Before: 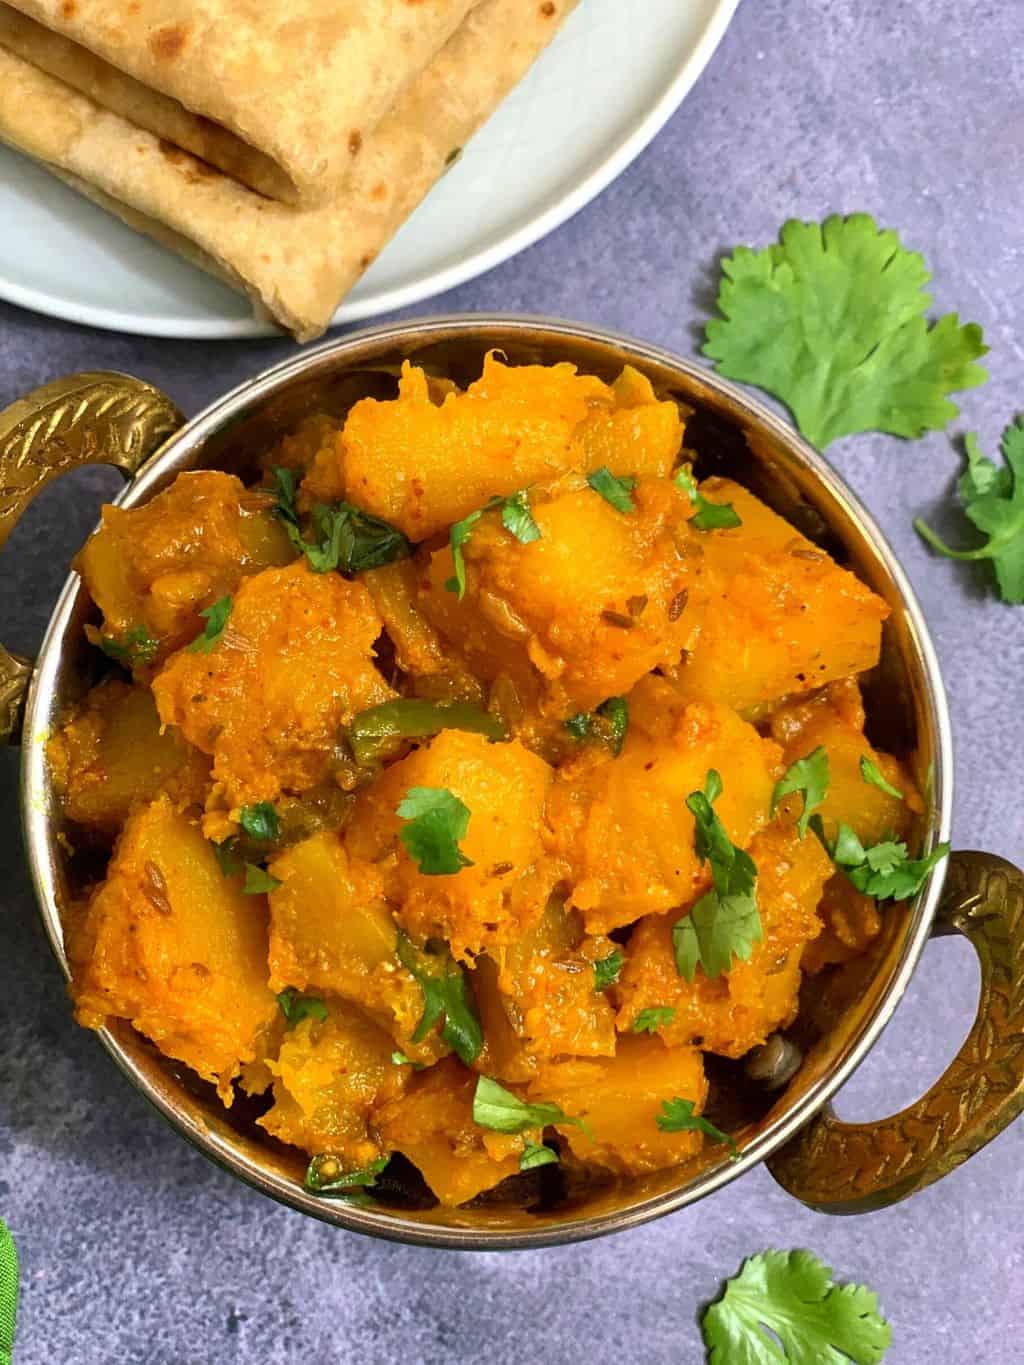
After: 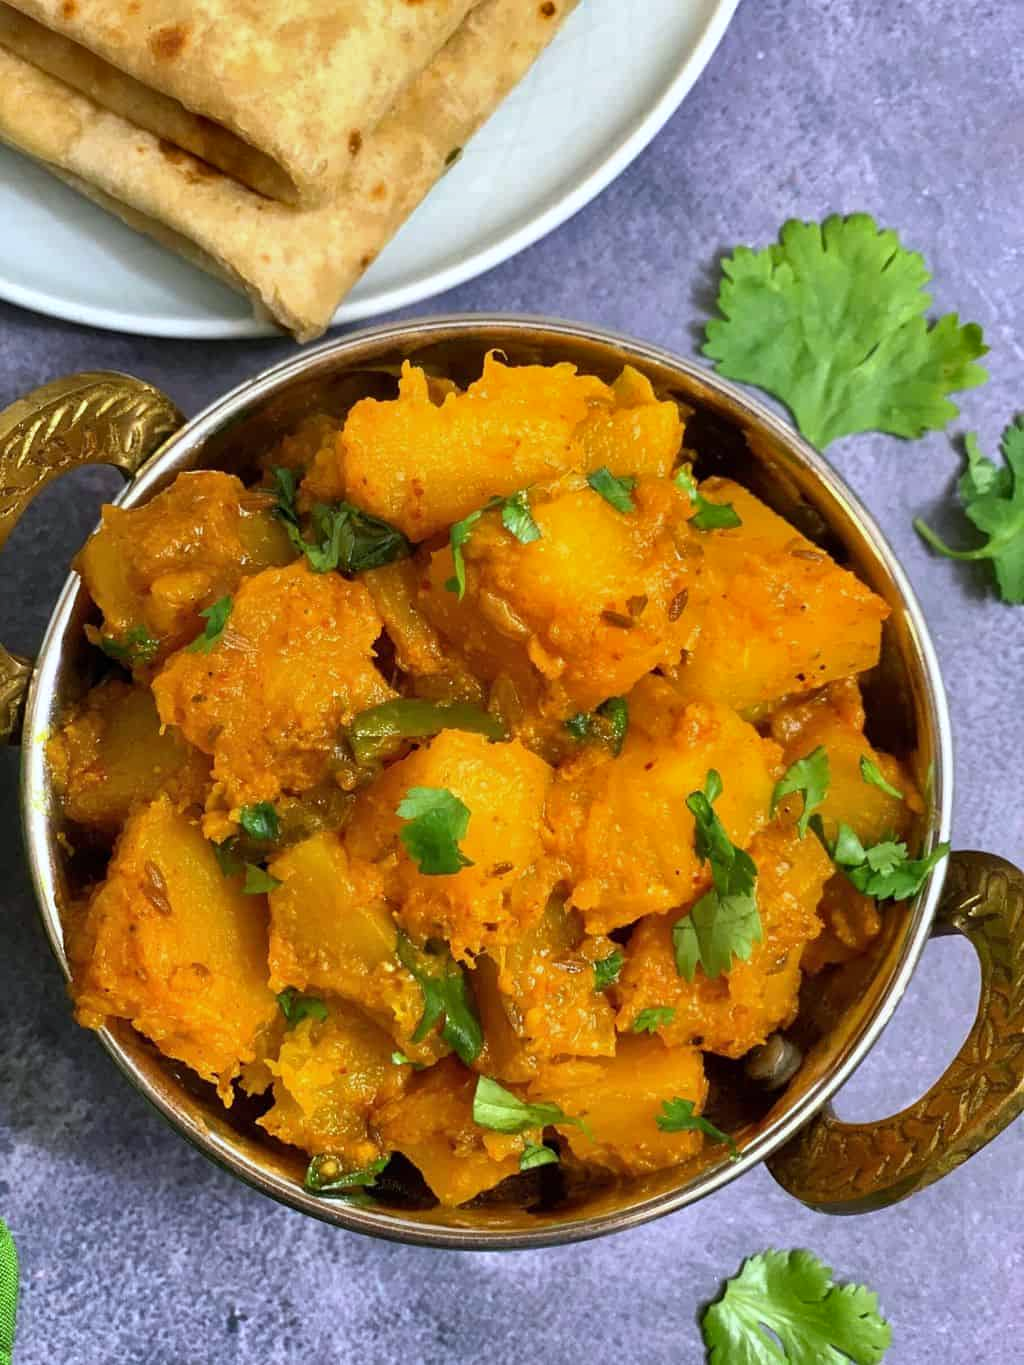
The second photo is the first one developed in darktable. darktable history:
shadows and highlights: shadows 25, highlights -48, soften with gaussian
white balance: red 0.967, blue 1.049
